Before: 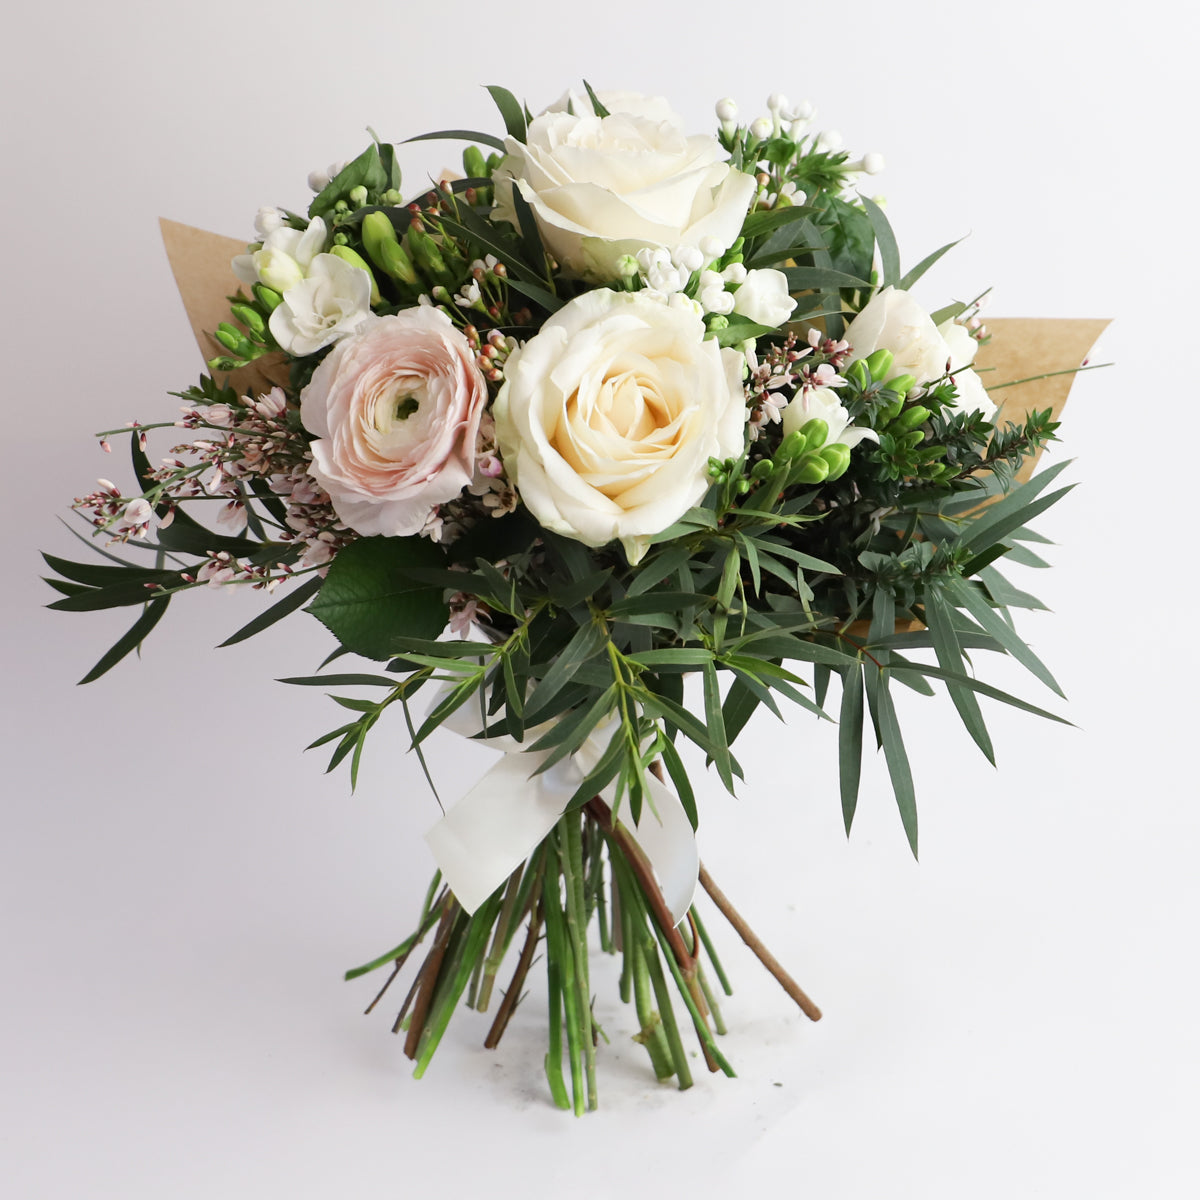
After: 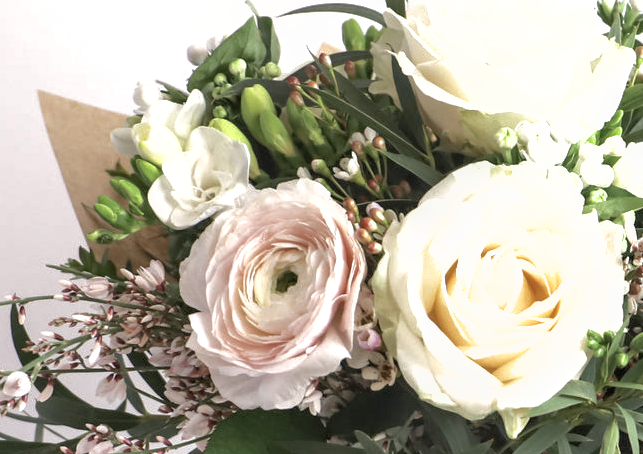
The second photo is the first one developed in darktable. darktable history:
crop: left 10.121%, top 10.631%, right 36.218%, bottom 51.526%
contrast brightness saturation: contrast 0.1, saturation -0.3
local contrast: on, module defaults
exposure: black level correction 0, exposure 0.68 EV, compensate exposure bias true, compensate highlight preservation false
shadows and highlights: on, module defaults
